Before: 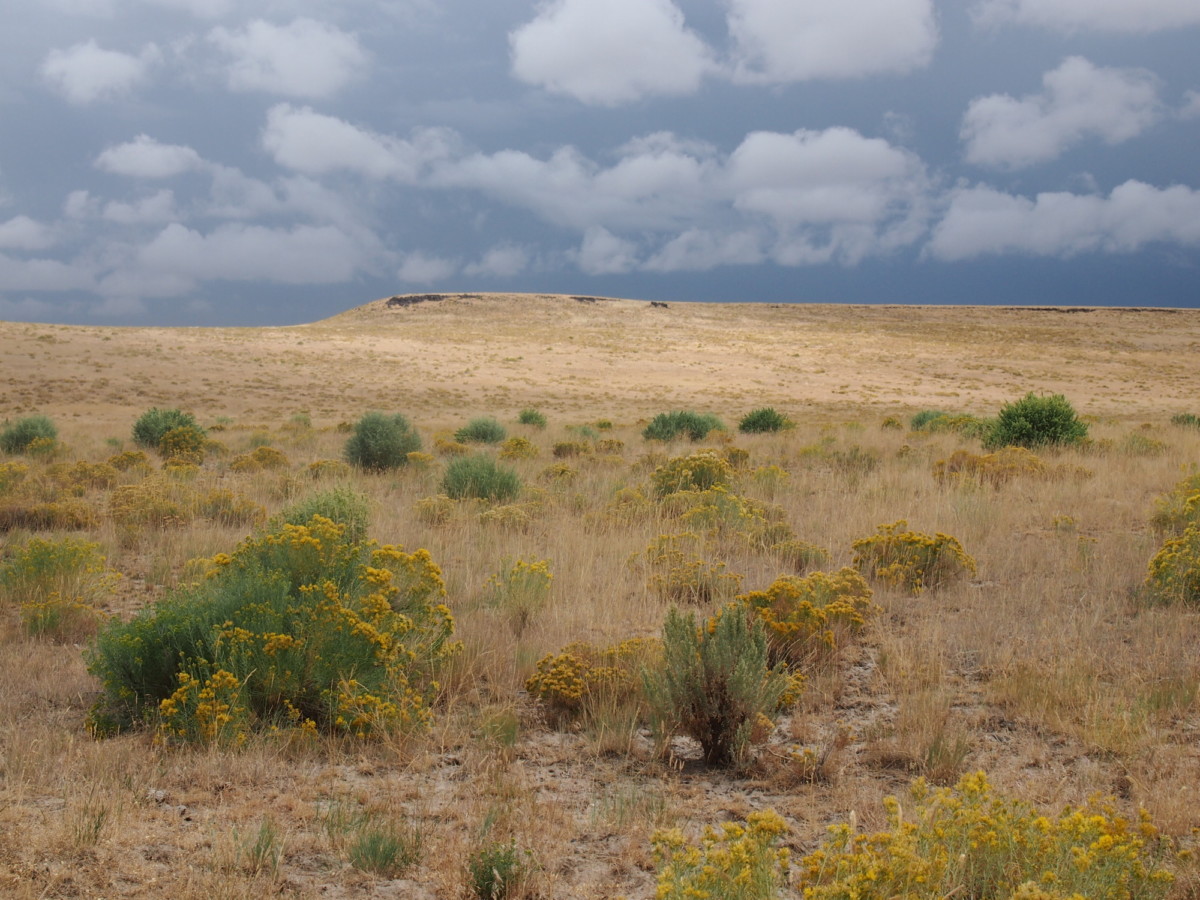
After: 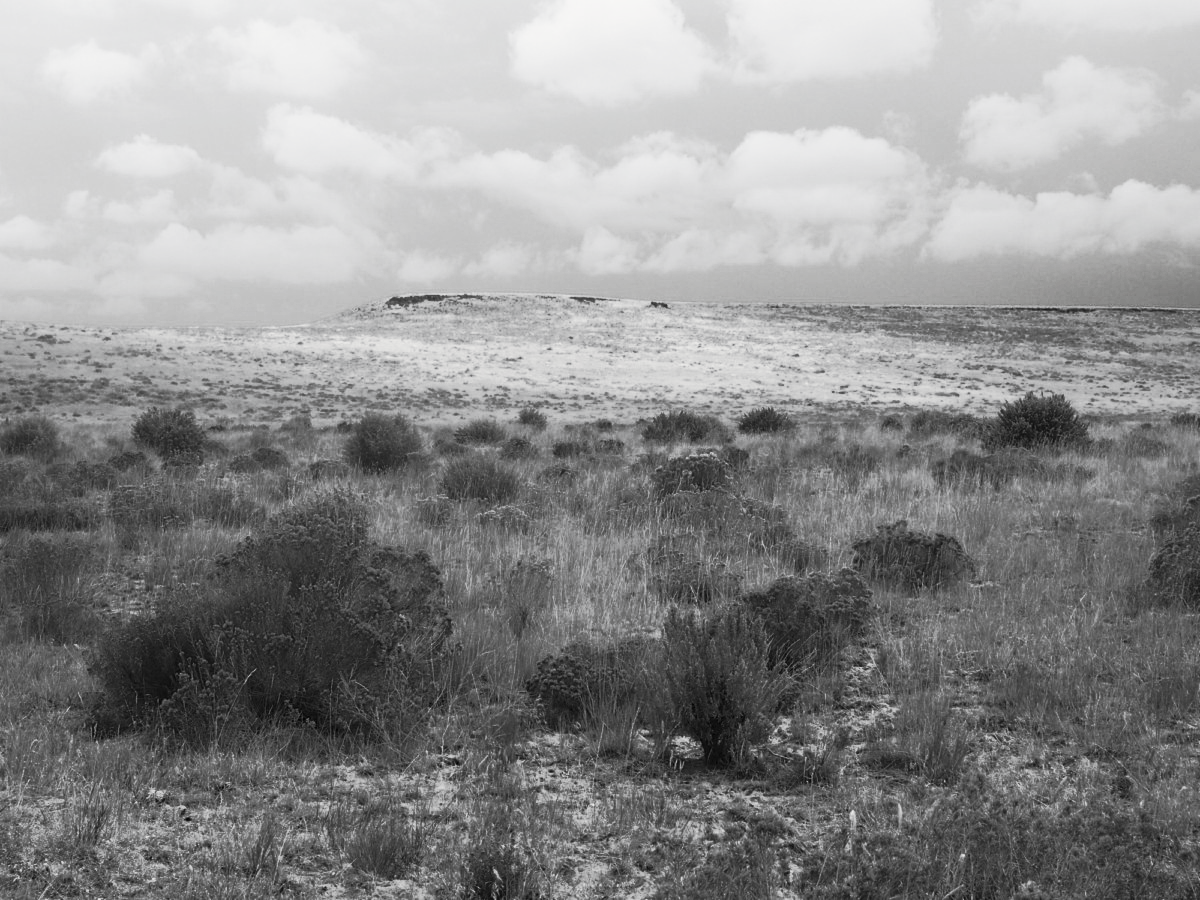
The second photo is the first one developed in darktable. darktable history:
tone curve: curves: ch0 [(0, 0) (0.003, 0.003) (0.011, 0.008) (0.025, 0.018) (0.044, 0.04) (0.069, 0.062) (0.1, 0.09) (0.136, 0.121) (0.177, 0.158) (0.224, 0.197) (0.277, 0.255) (0.335, 0.314) (0.399, 0.391) (0.468, 0.496) (0.543, 0.683) (0.623, 0.801) (0.709, 0.883) (0.801, 0.94) (0.898, 0.984) (1, 1)], preserve colors none
color look up table: target L [89.53, 71.1, 88.82, 86.7, 74.42, 48.36, 58.64, 58.64, 37.12, 23.52, 200.09, 100, 54.76, 67, 39.49, 56.32, 43.8, 34.03, 56.7, 33.18, 39.49, 43.39, 1.097, 14.68, 11.76, 5.464, 0.548, 79.52, 75.52, 85.98, 83.12, 62.72, 79.52, 58.12, 72.94, 37.82, 30.59, 39.49, 11.26, 91.64, 100, 100, 91.64, 85.27, 69.61, 84.56, 58.38, 63.22, 35.44], target a [-0.003, 0, -0.101, -0.003, -0.003, 0.001, 0, 0, 0.001, 0, 0, -0.653, 0.001, 0, 0, 0.001, 0.001, 0, 0.001, 0, 0, 0.001, 0 ×5, -0.003, 0, -0.003, -0.003, 0.001, -0.003, 0.001, -0.001, 0 ×4, -0.1, -0.653, -0.653, -0.1, -0.003, 0, -0.003, 0.001, 0, 0.001], target b [0.026, 0.004, 1.248, 0.027, 0.028, -0.008, -0.002, -0.002, -0.004, -0.003, 0, 8.394, -0.006, 0.005, 0, -0.006, -0.006, -0.001, -0.006, -0.001, 0, -0.007, 0, -0.001, 0, 0.003, 0, 0.027, 0.004, 0.027, 0.027, -0.003, 0.027, -0.002, 0.005, -0.001, -0.001, 0, 0, 1.239, 8.394, 8.394, 1.239, 0.027, 0.004, 0.027, -0.002, -0.002, -0.004], num patches 49
